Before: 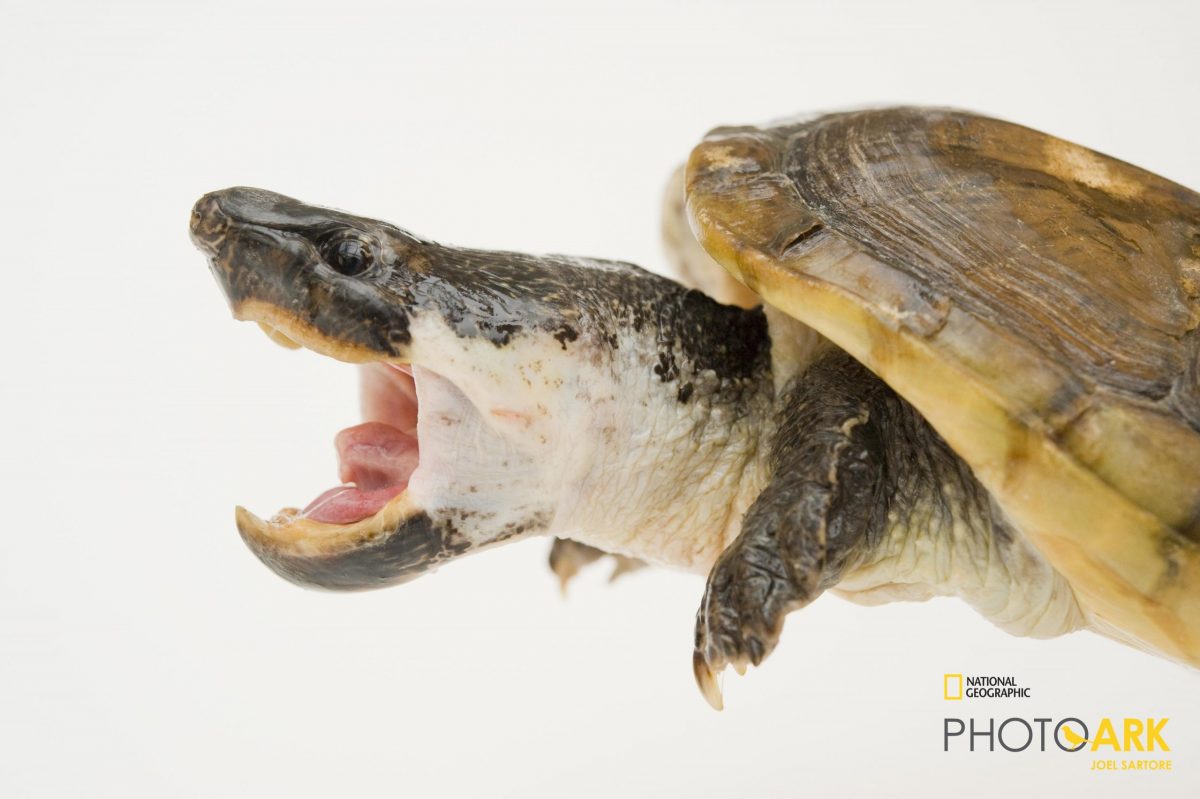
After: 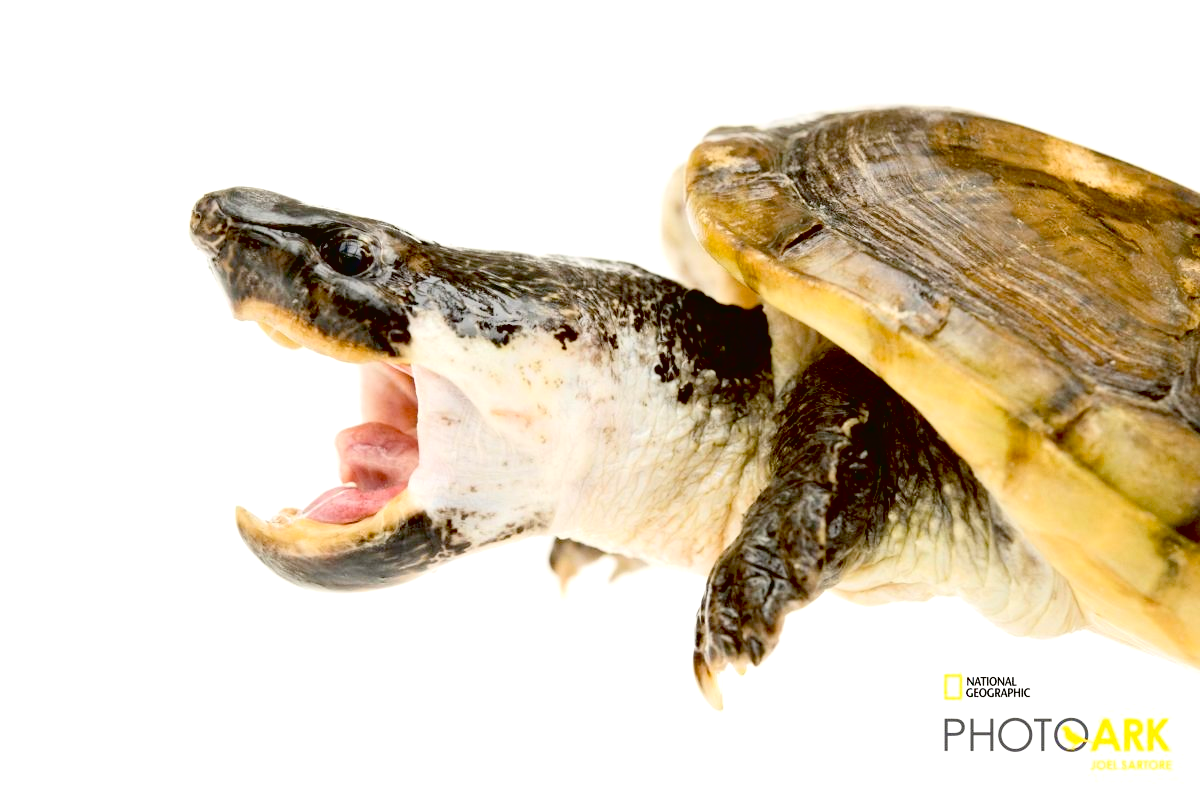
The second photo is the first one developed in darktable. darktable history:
tone curve: curves: ch0 [(0.016, 0.023) (0.248, 0.252) (0.732, 0.797) (1, 1)], color space Lab, independent channels, preserve colors none
exposure: black level correction 0.04, exposure 0.499 EV, compensate highlight preservation false
